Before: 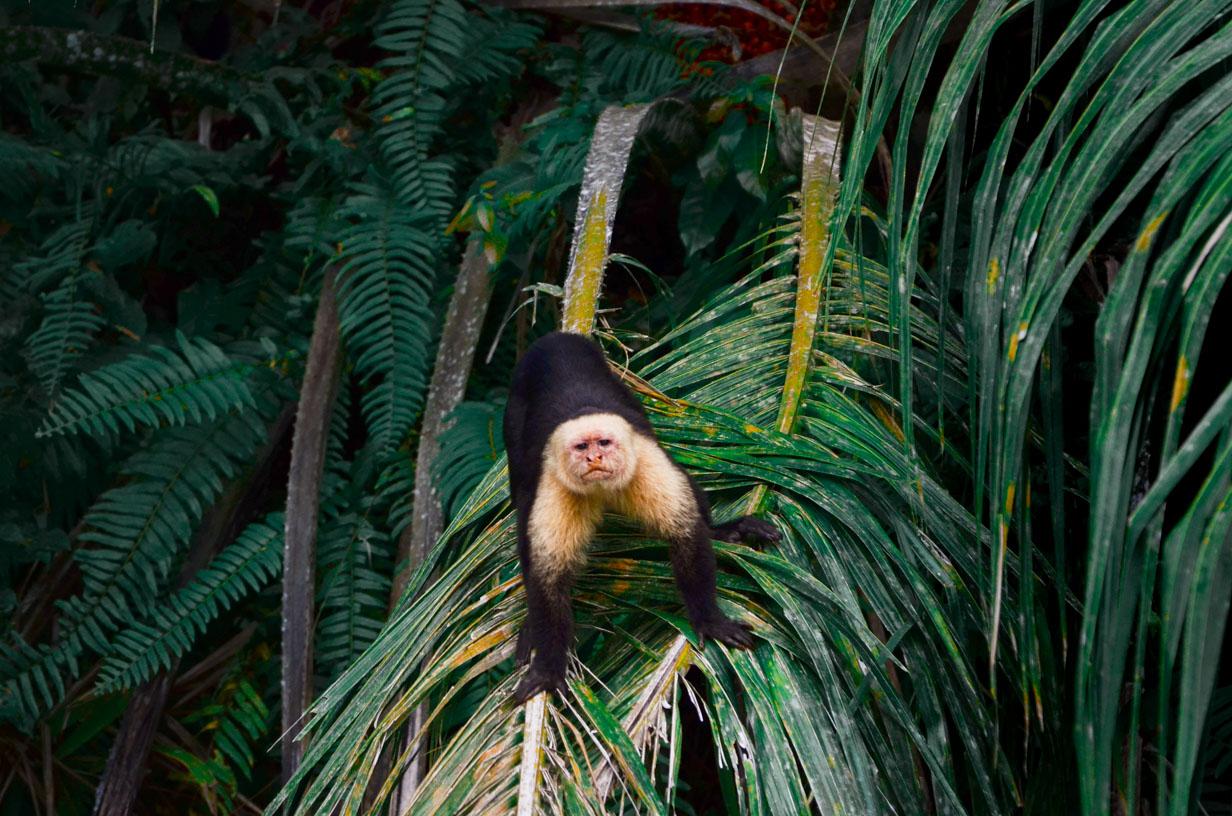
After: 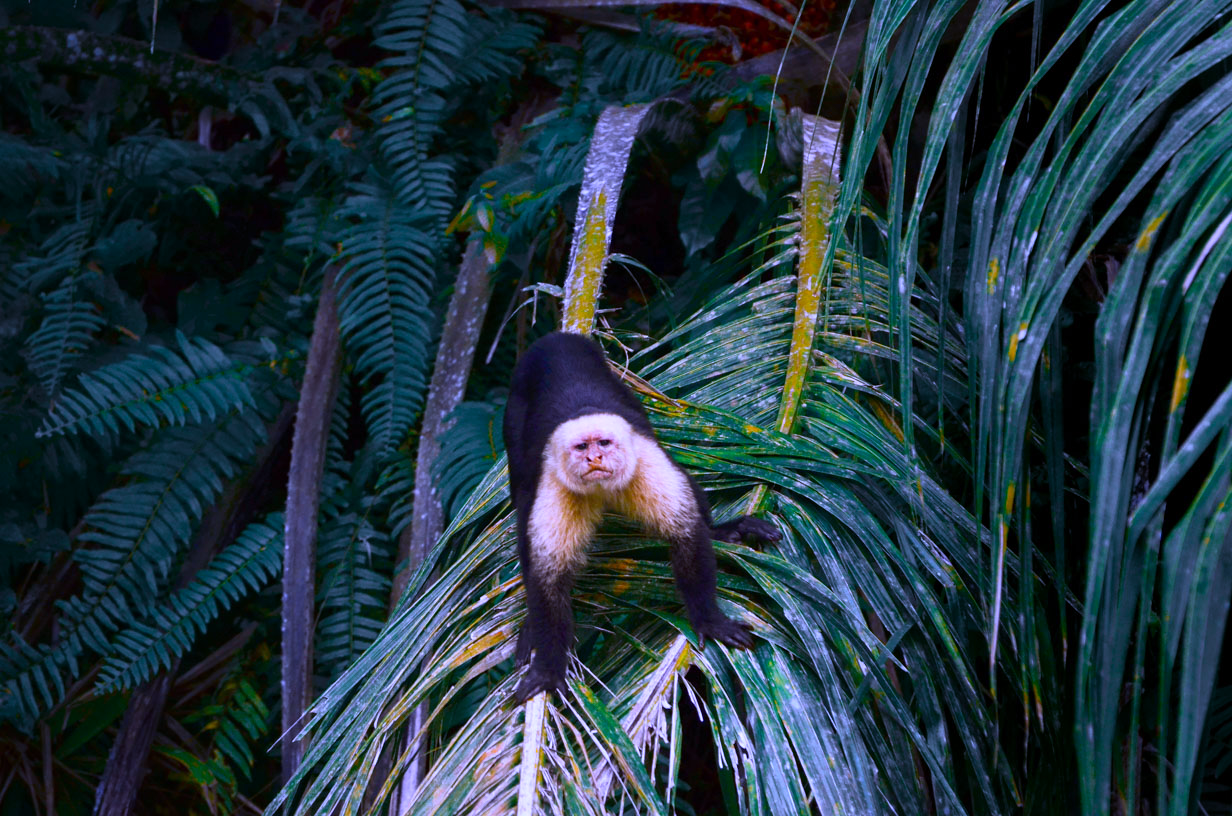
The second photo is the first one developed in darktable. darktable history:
white balance: red 0.98, blue 1.61
shadows and highlights: shadows -21.3, highlights 100, soften with gaussian
